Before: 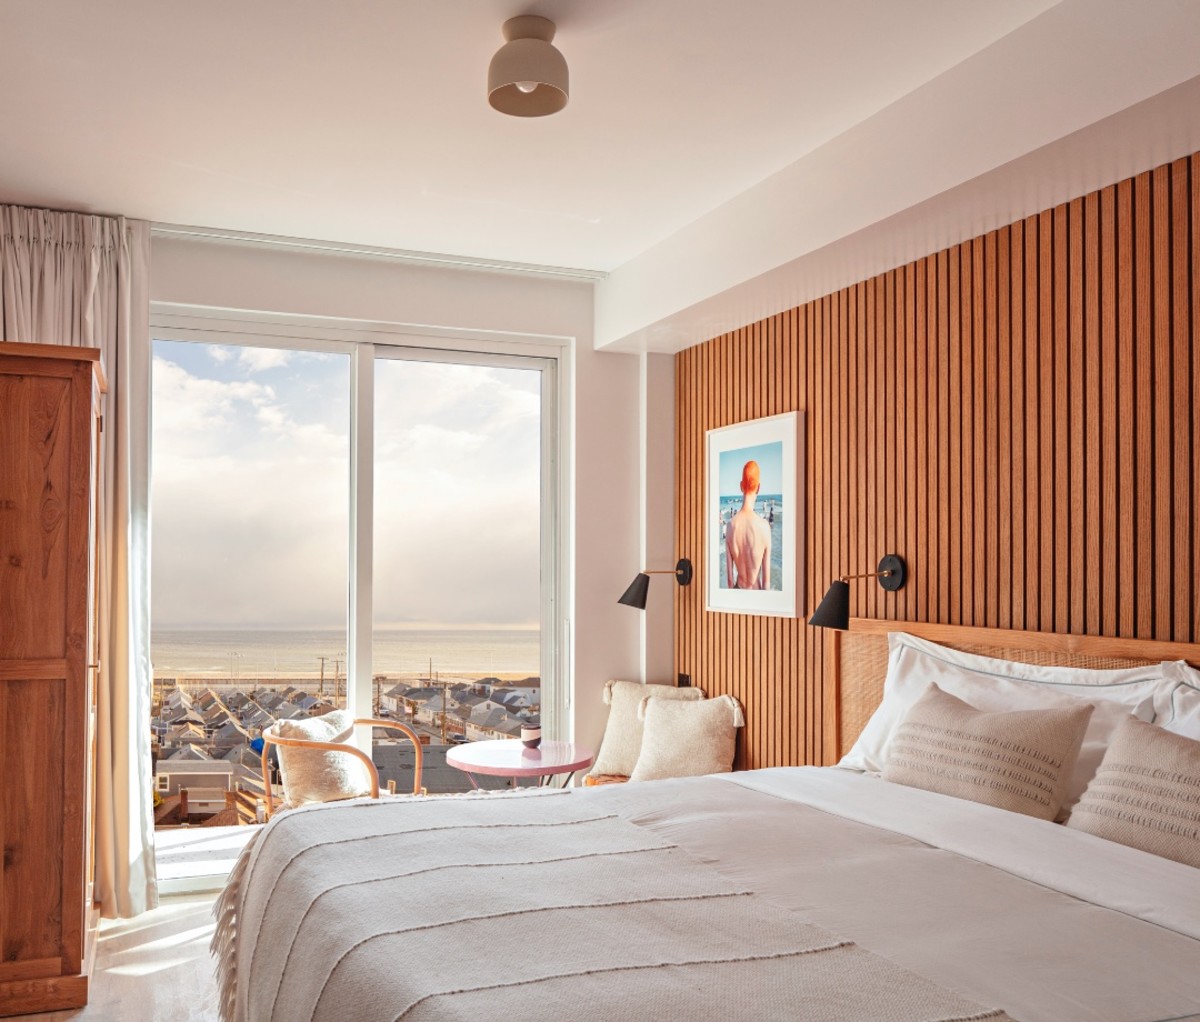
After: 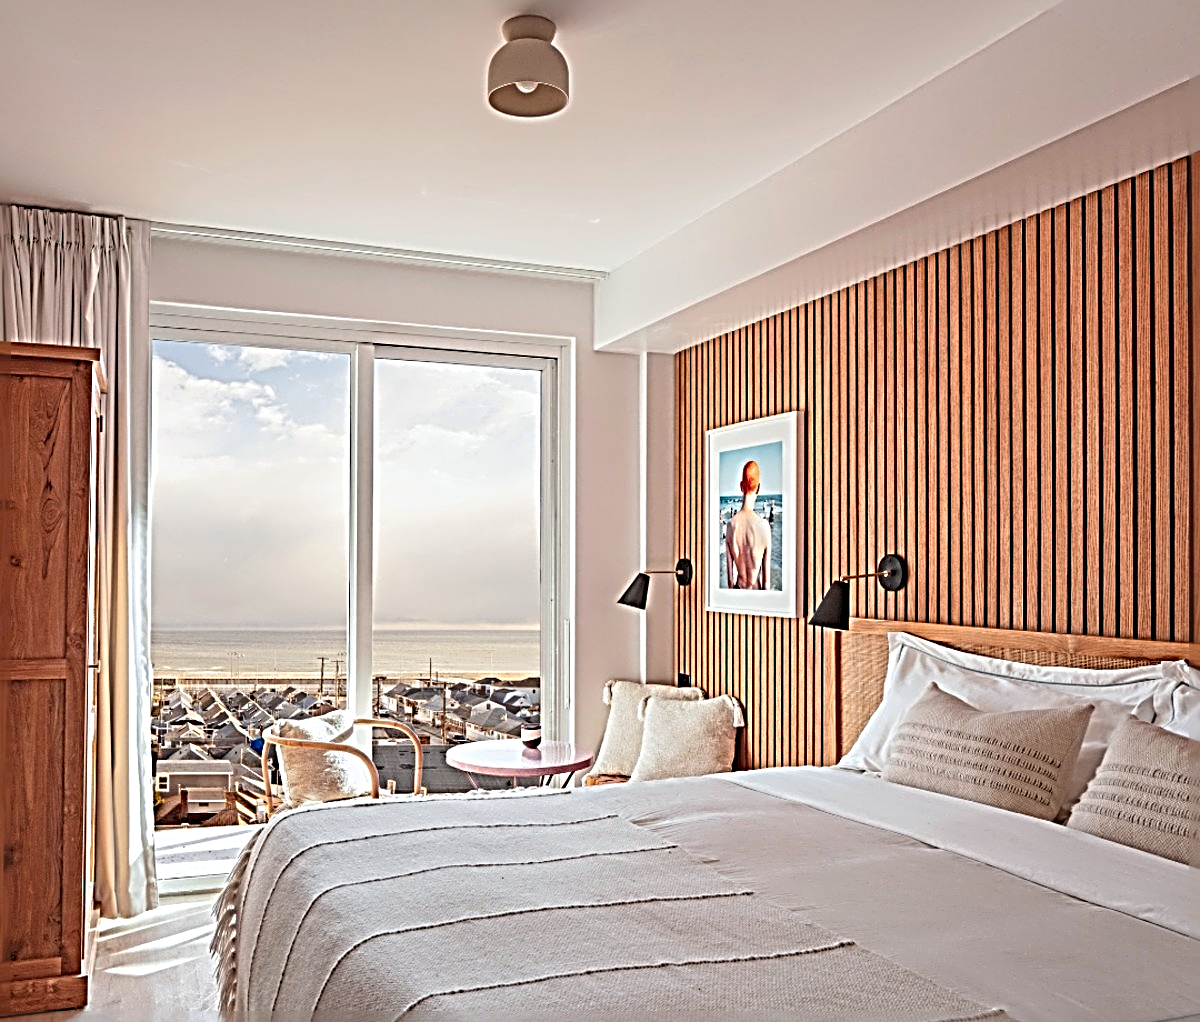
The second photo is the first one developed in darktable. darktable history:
tone equalizer: -8 EV 0.06 EV, smoothing diameter 25%, edges refinement/feathering 10, preserve details guided filter
rgb levels: preserve colors max RGB
sharpen: radius 4.001, amount 2
local contrast: mode bilateral grid, contrast 100, coarseness 100, detail 91%, midtone range 0.2
white balance: red 0.988, blue 1.017
